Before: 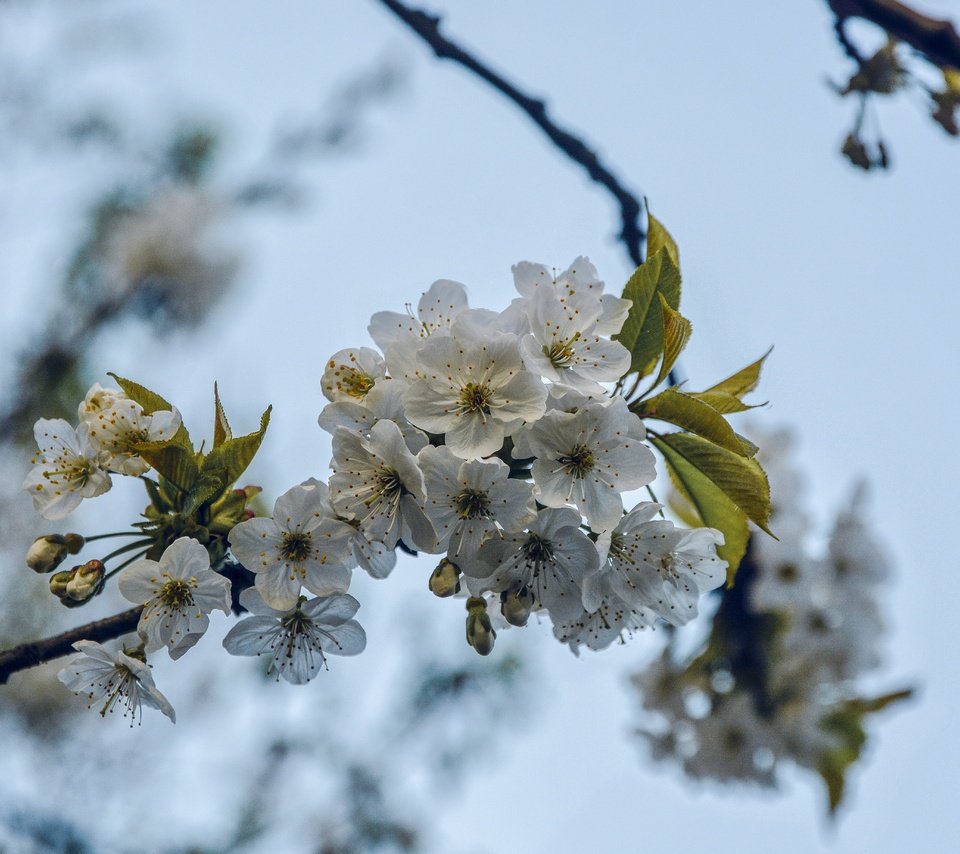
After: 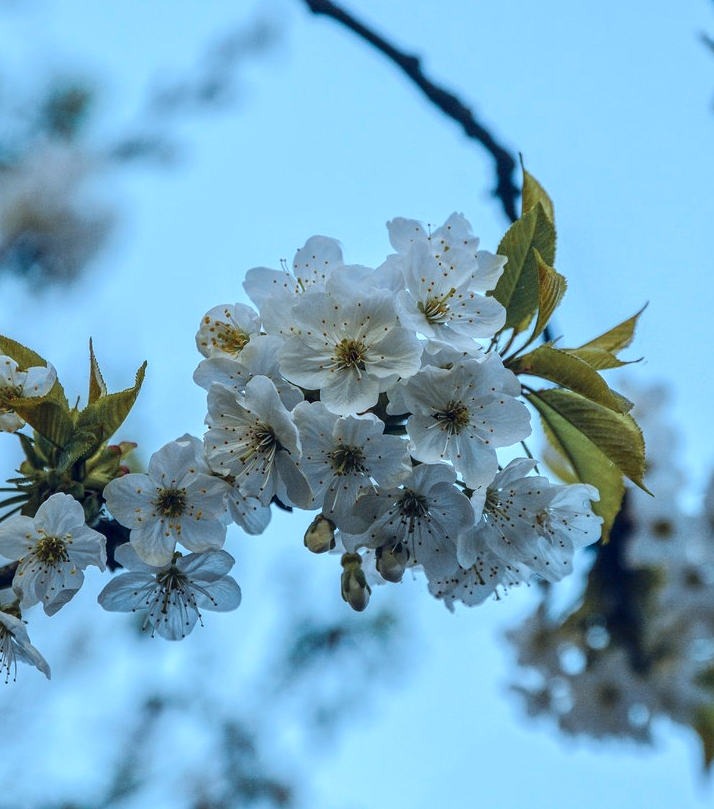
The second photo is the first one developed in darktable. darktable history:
crop and rotate: left 13.084%, top 5.239%, right 12.535%
color correction: highlights a* -9.56, highlights b* -22.01
